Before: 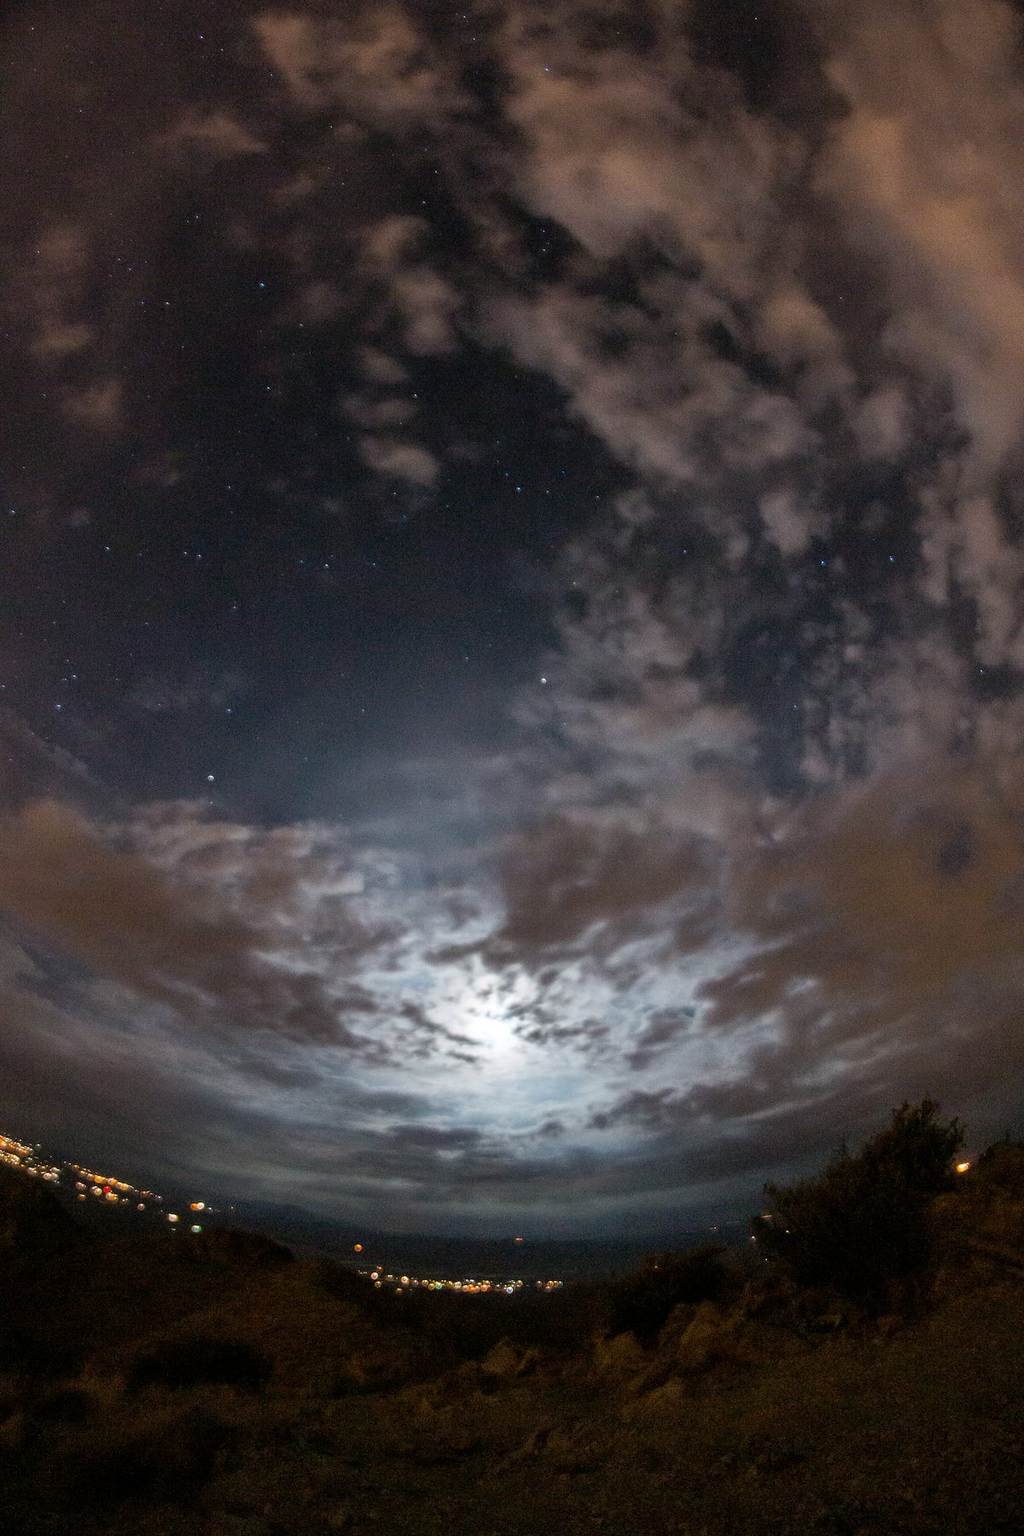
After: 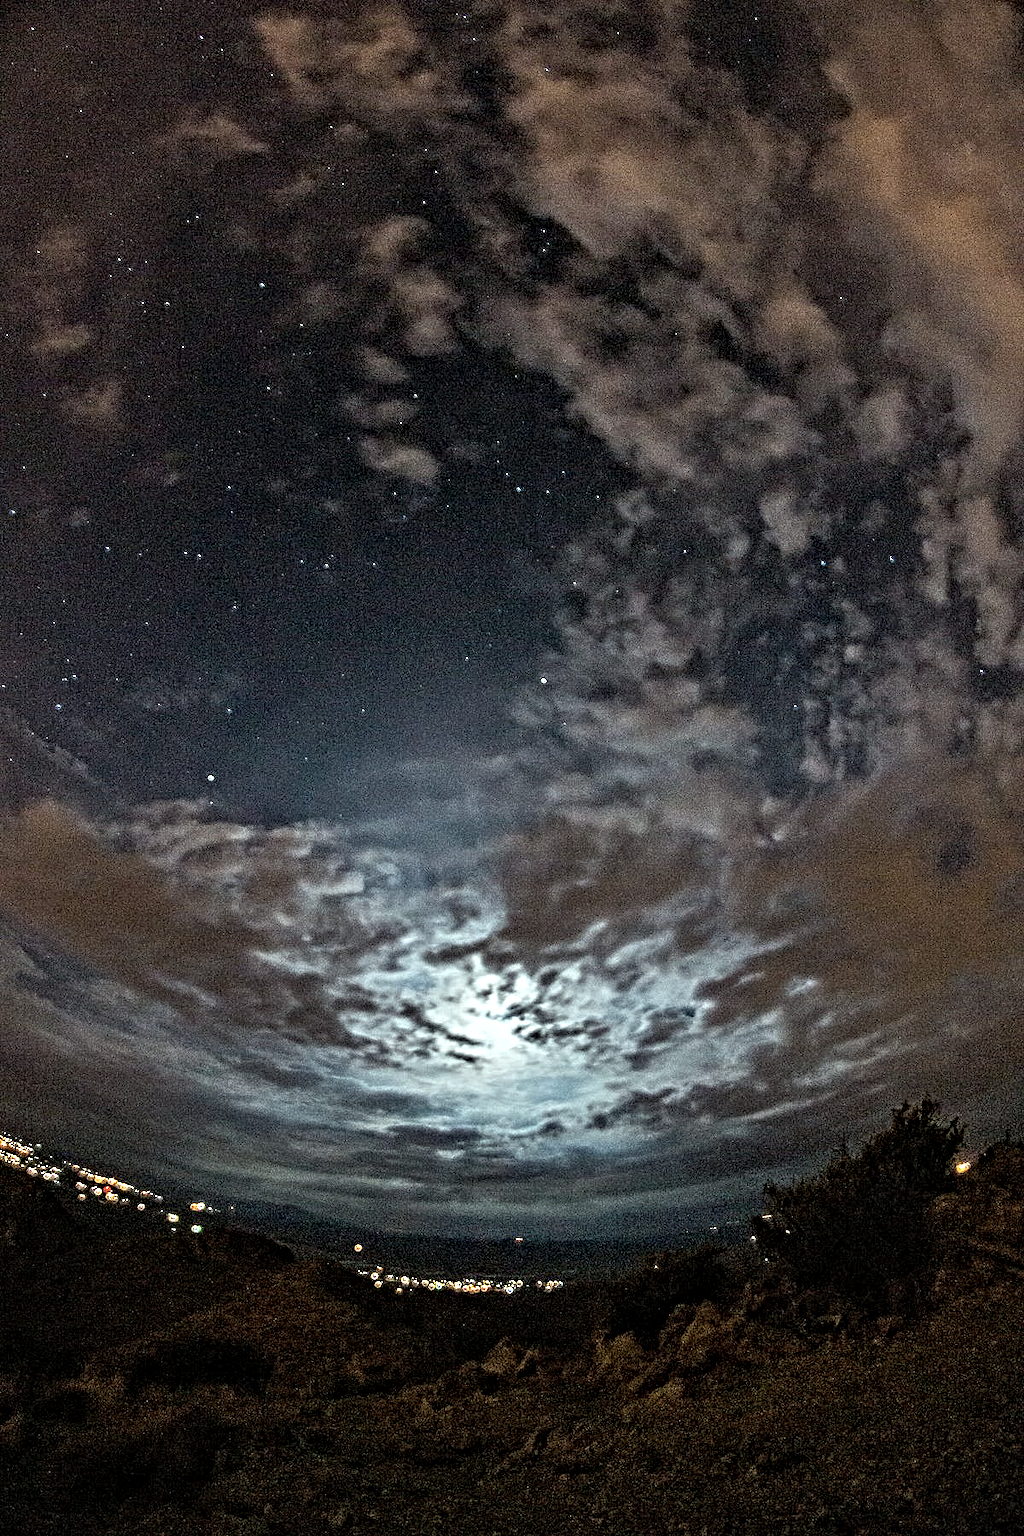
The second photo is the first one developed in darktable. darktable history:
color correction: highlights a* -6.7, highlights b* 0.568
contrast equalizer: y [[0.406, 0.494, 0.589, 0.753, 0.877, 0.999], [0.5 ×6], [0.5 ×6], [0 ×6], [0 ×6]]
